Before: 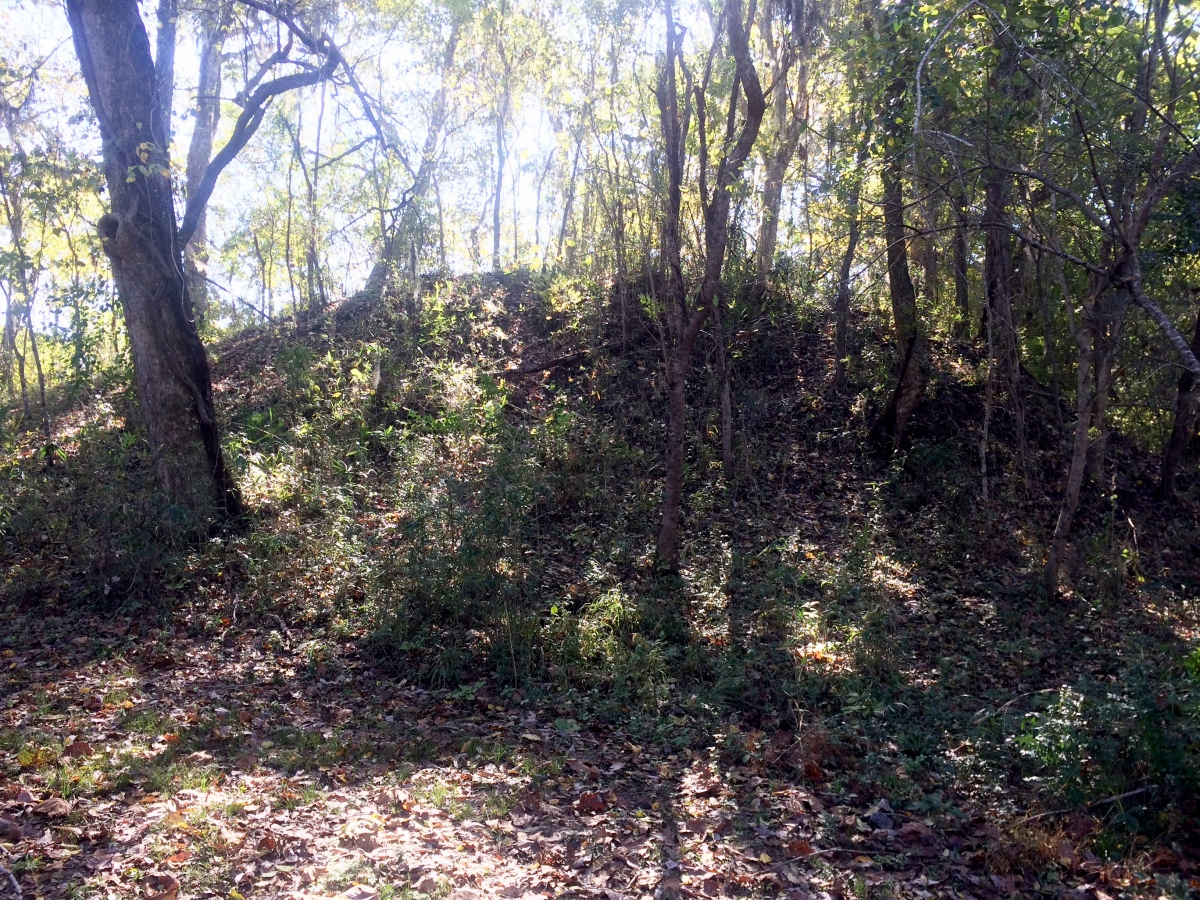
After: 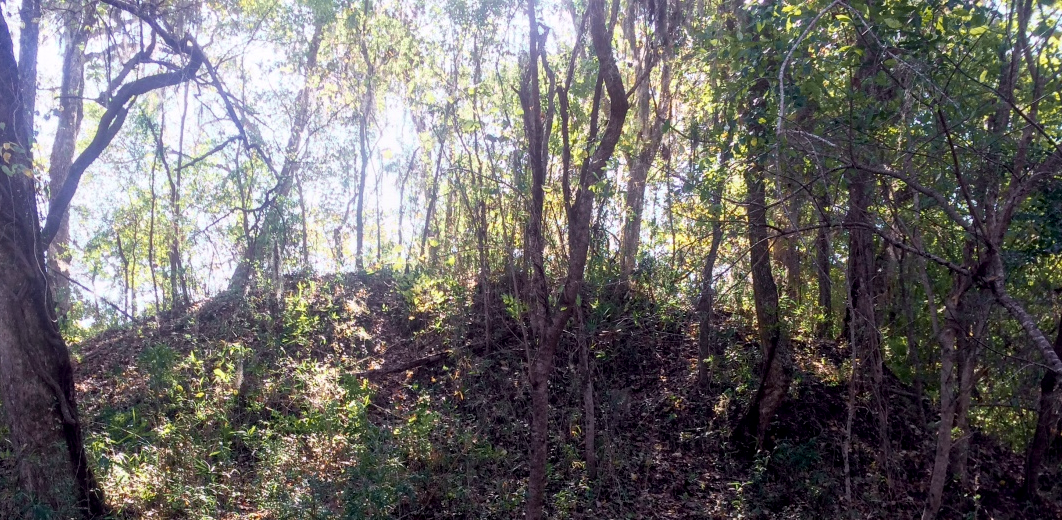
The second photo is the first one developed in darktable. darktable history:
shadows and highlights: shadows -20.19, white point adjustment -1.89, highlights -35.13, highlights color adjustment 39.75%
crop and rotate: left 11.488%, bottom 42.185%
tone curve: curves: ch0 [(0, 0) (0.15, 0.17) (0.452, 0.437) (0.611, 0.588) (0.751, 0.749) (1, 1)]; ch1 [(0, 0) (0.325, 0.327) (0.413, 0.442) (0.475, 0.467) (0.512, 0.522) (0.541, 0.55) (0.617, 0.612) (0.695, 0.697) (1, 1)]; ch2 [(0, 0) (0.386, 0.397) (0.452, 0.459) (0.505, 0.498) (0.536, 0.546) (0.574, 0.571) (0.633, 0.653) (1, 1)], color space Lab, independent channels, preserve colors none
local contrast: on, module defaults
